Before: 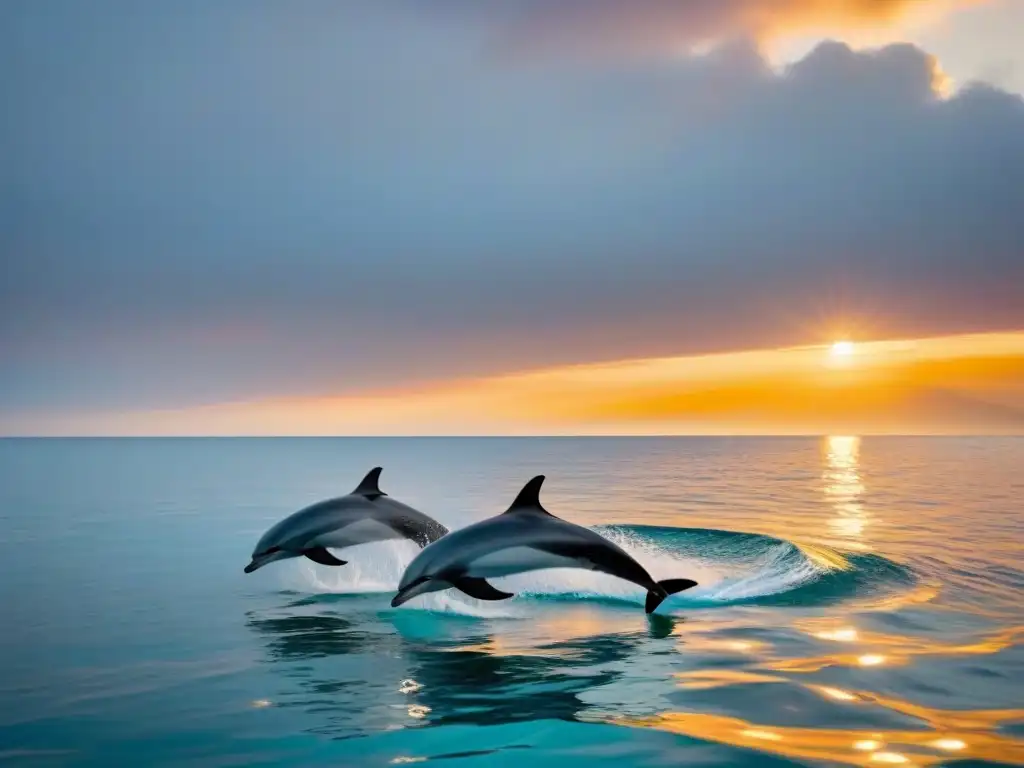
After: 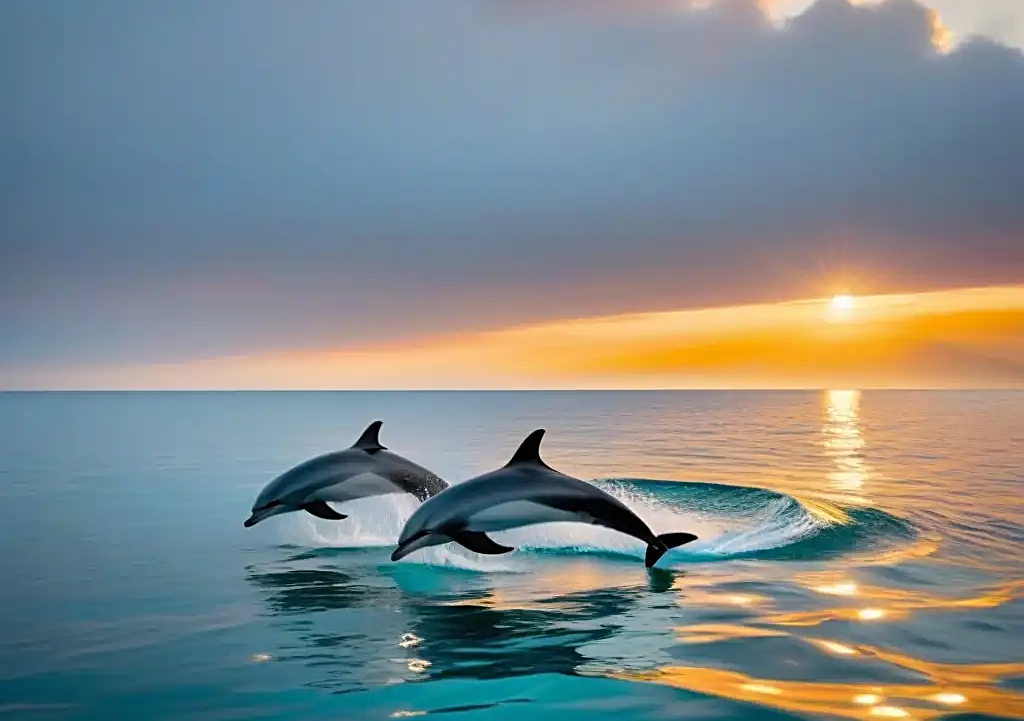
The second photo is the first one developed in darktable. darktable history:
exposure: compensate highlight preservation false
crop and rotate: top 6.113%
sharpen: on, module defaults
tone equalizer: on, module defaults
